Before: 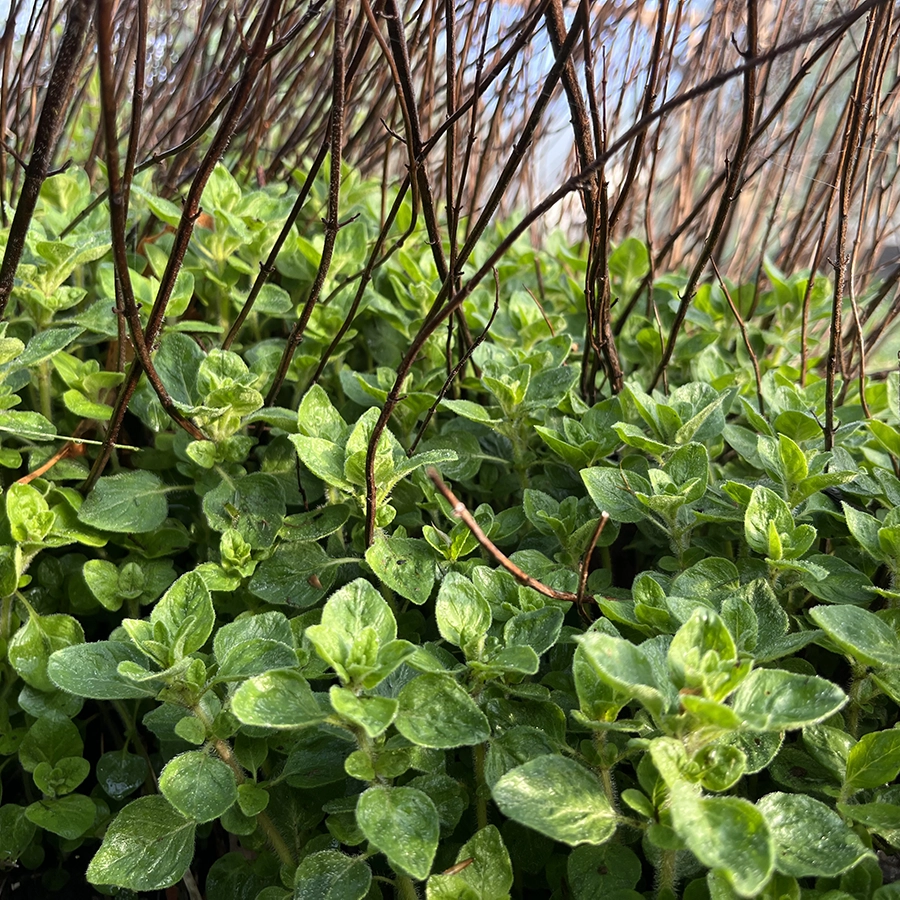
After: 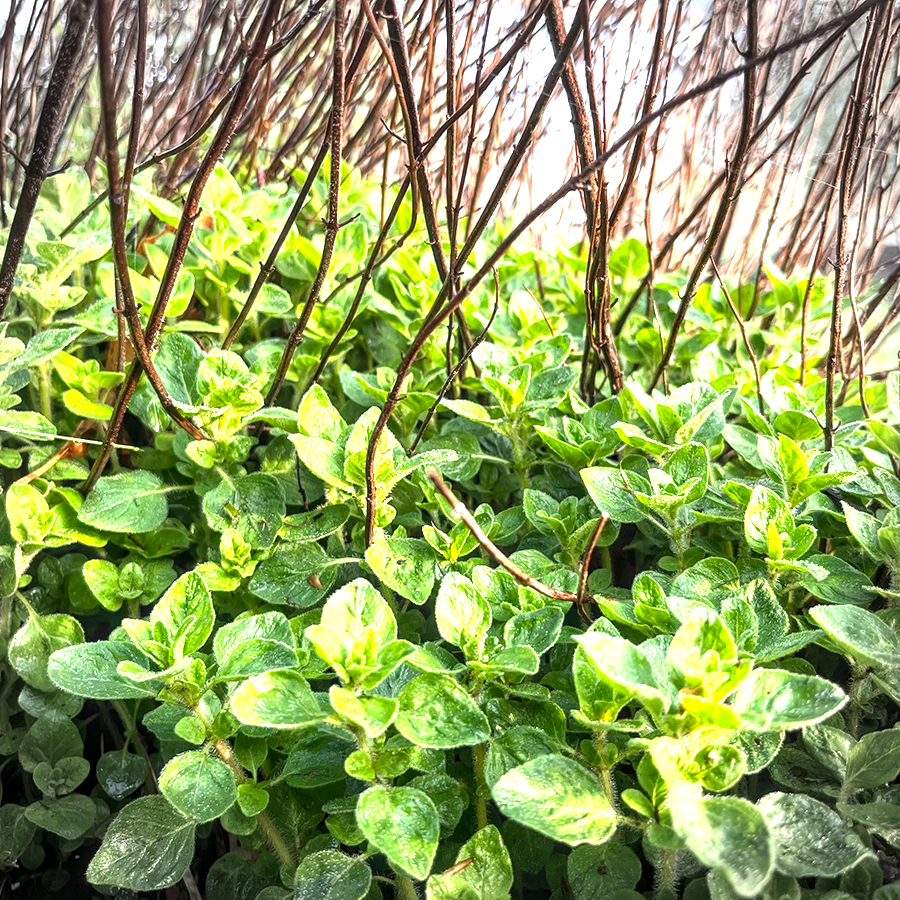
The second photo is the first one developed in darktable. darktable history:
vignetting: fall-off start 88.03%, fall-off radius 24.9%
local contrast: detail 130%
exposure: black level correction 0, exposure 1.5 EV, compensate exposure bias true, compensate highlight preservation false
